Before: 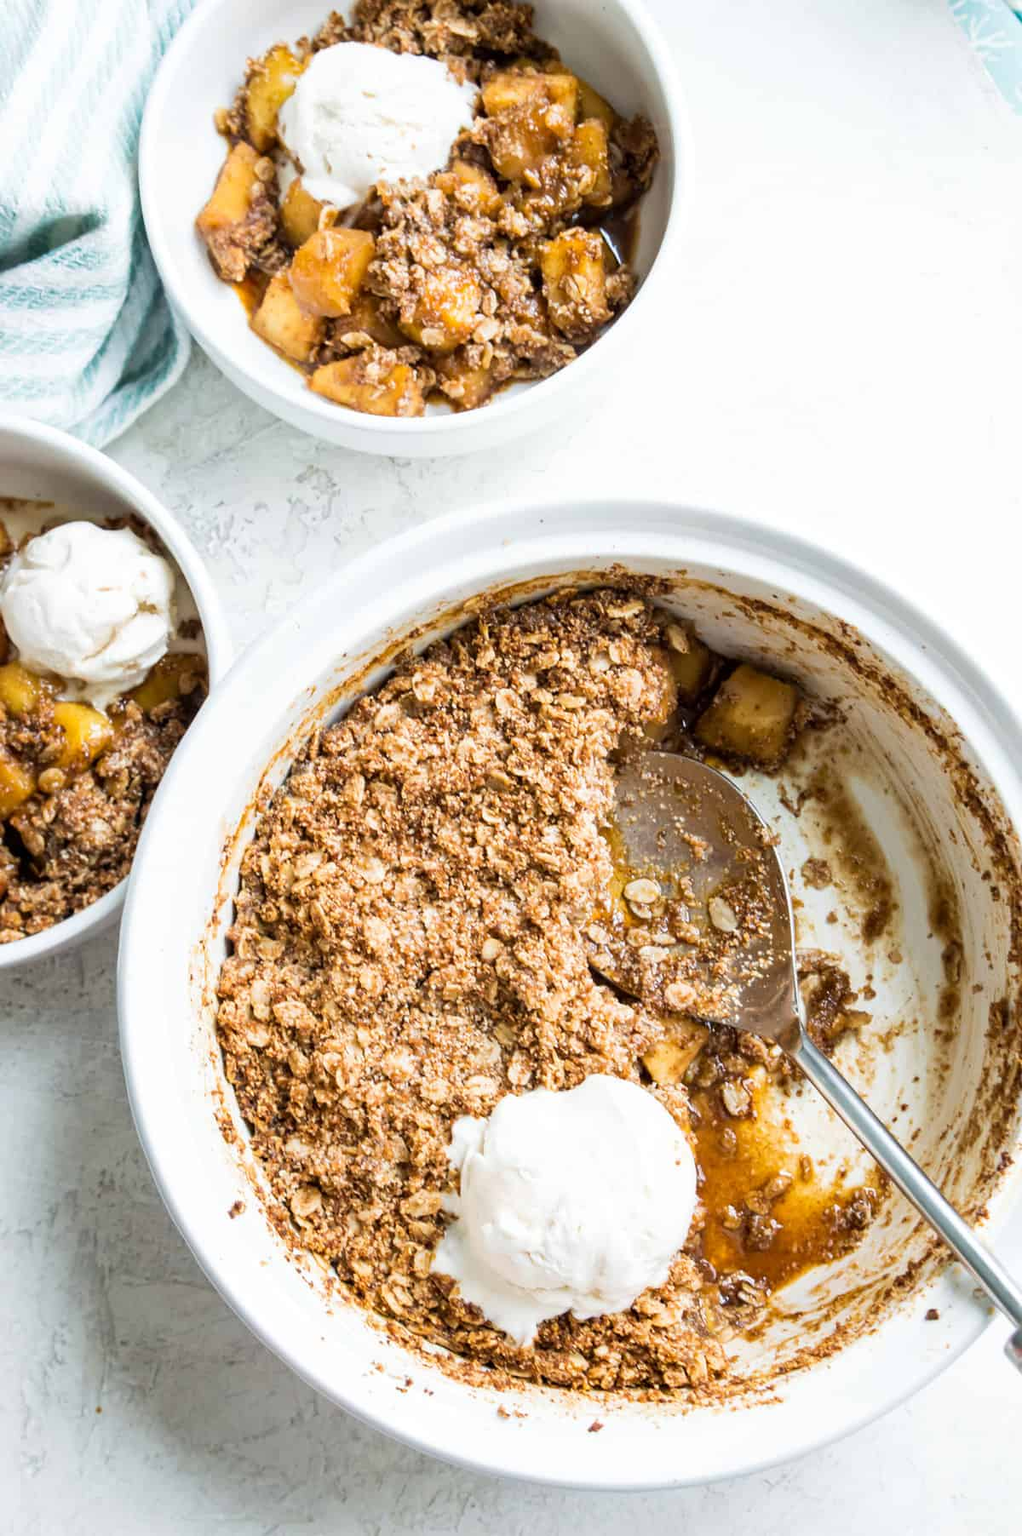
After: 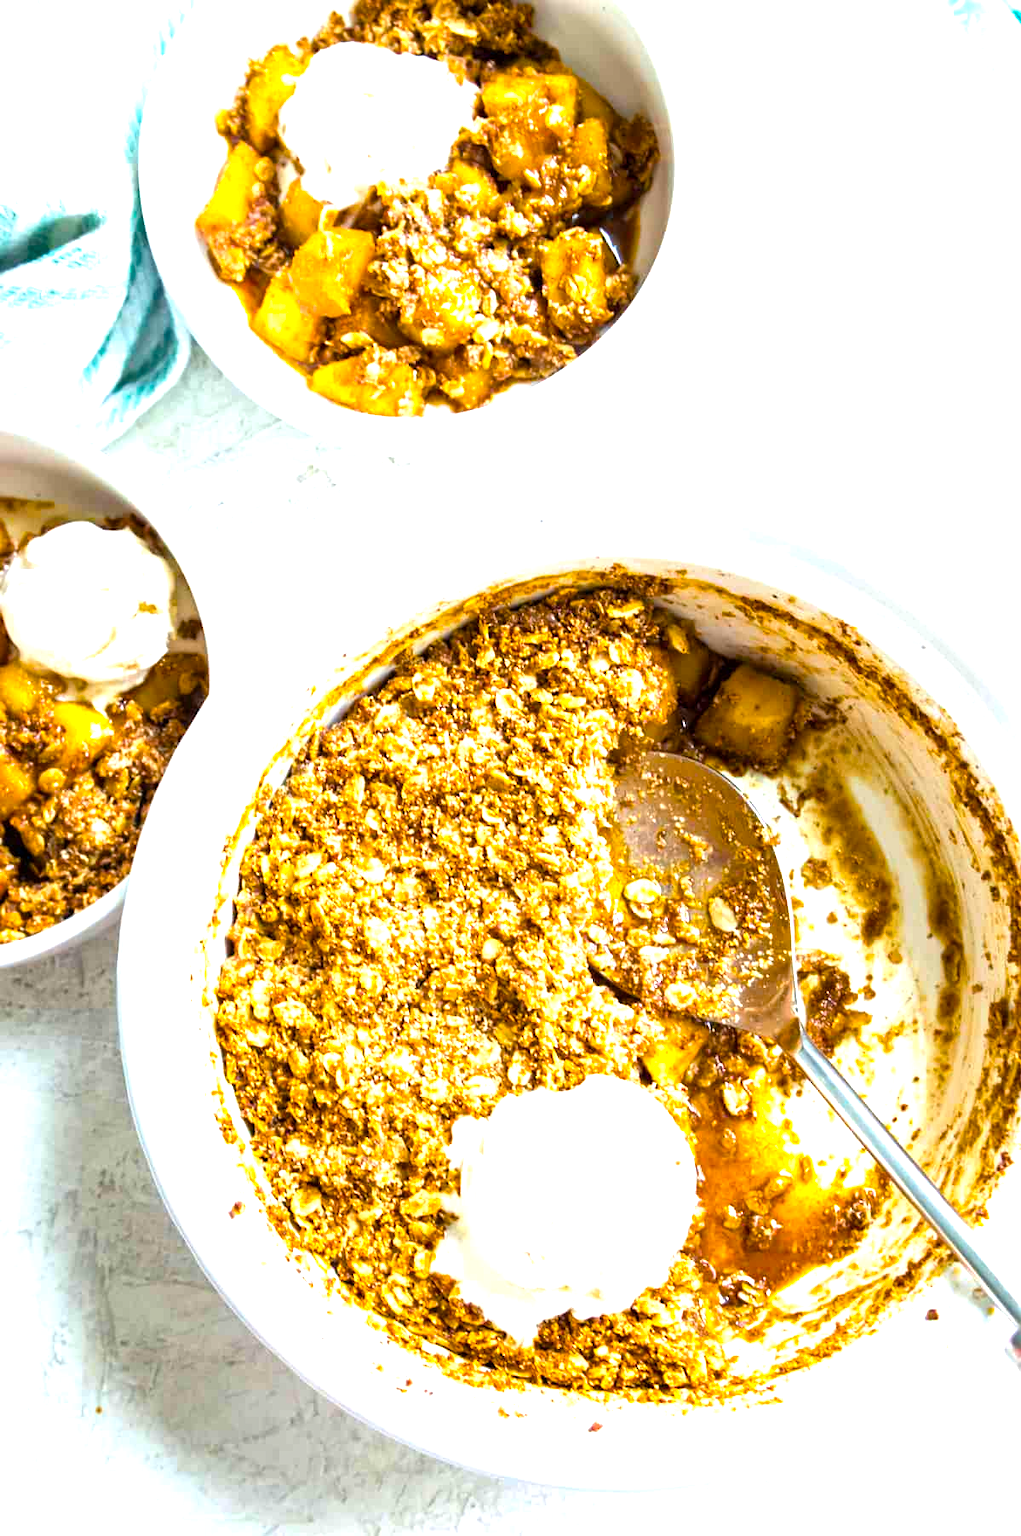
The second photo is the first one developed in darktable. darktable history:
exposure: exposure 0.258 EV, compensate highlight preservation false
local contrast: mode bilateral grid, contrast 10, coarseness 25, detail 115%, midtone range 0.2
color balance rgb: linear chroma grading › global chroma 20%, perceptual saturation grading › global saturation 25%, perceptual brilliance grading › global brilliance 20%, global vibrance 20%
